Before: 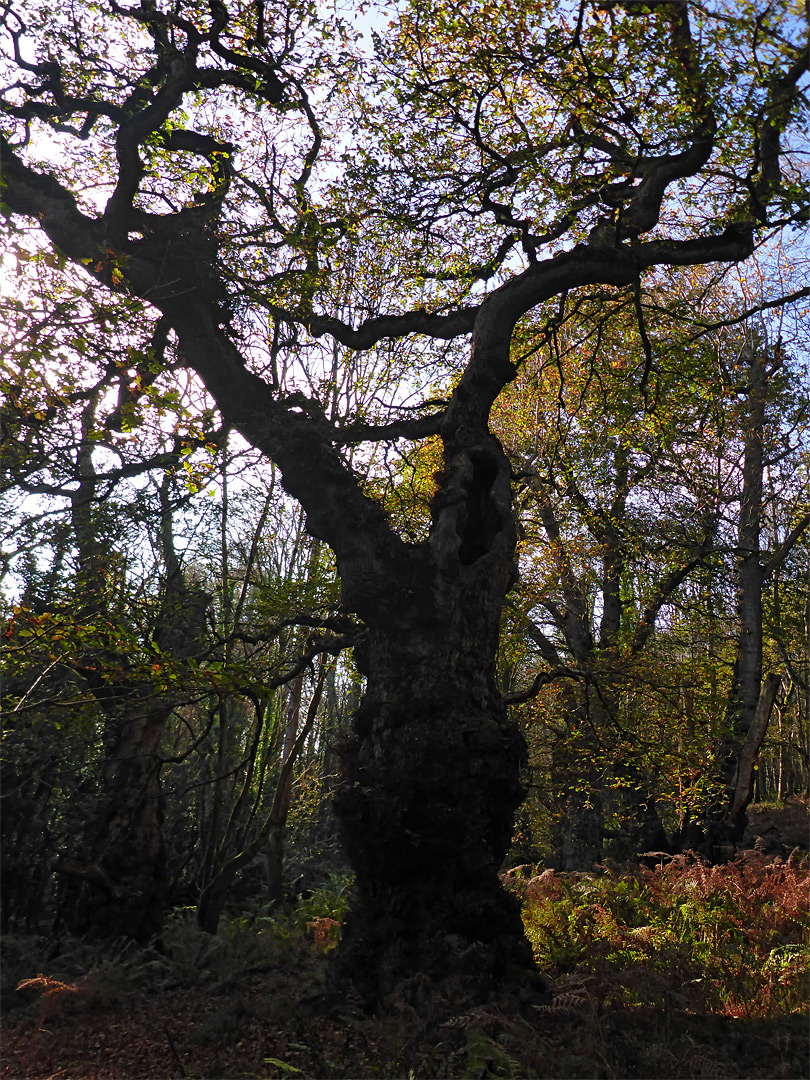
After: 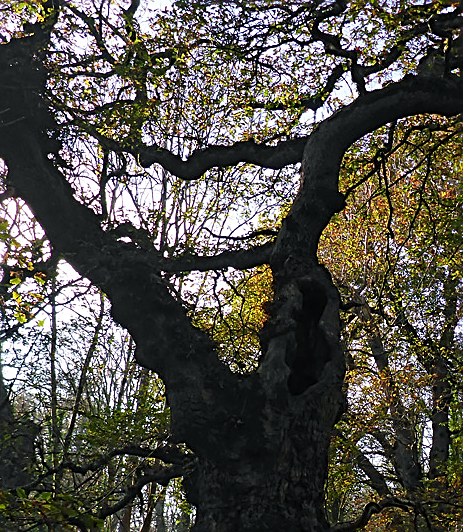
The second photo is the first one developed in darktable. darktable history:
sharpen: on, module defaults
color balance rgb: shadows lift › chroma 2.036%, shadows lift › hue 216.96°, perceptual saturation grading › global saturation 0.87%
crop: left 21.188%, top 15.777%, right 21.556%, bottom 33.997%
